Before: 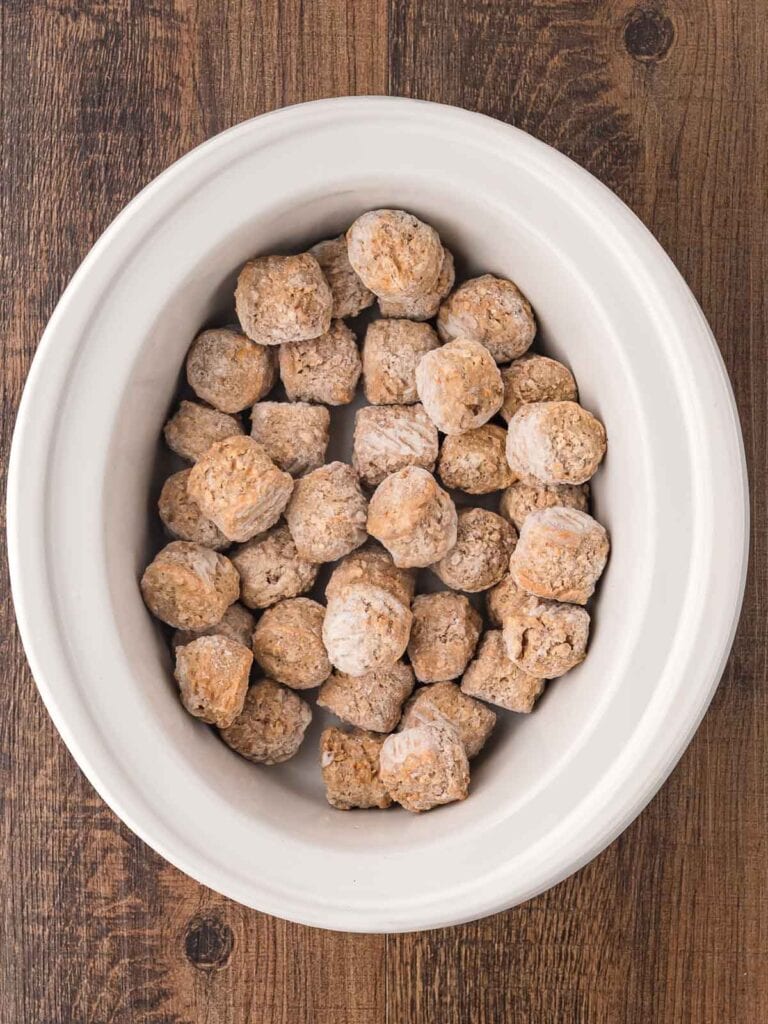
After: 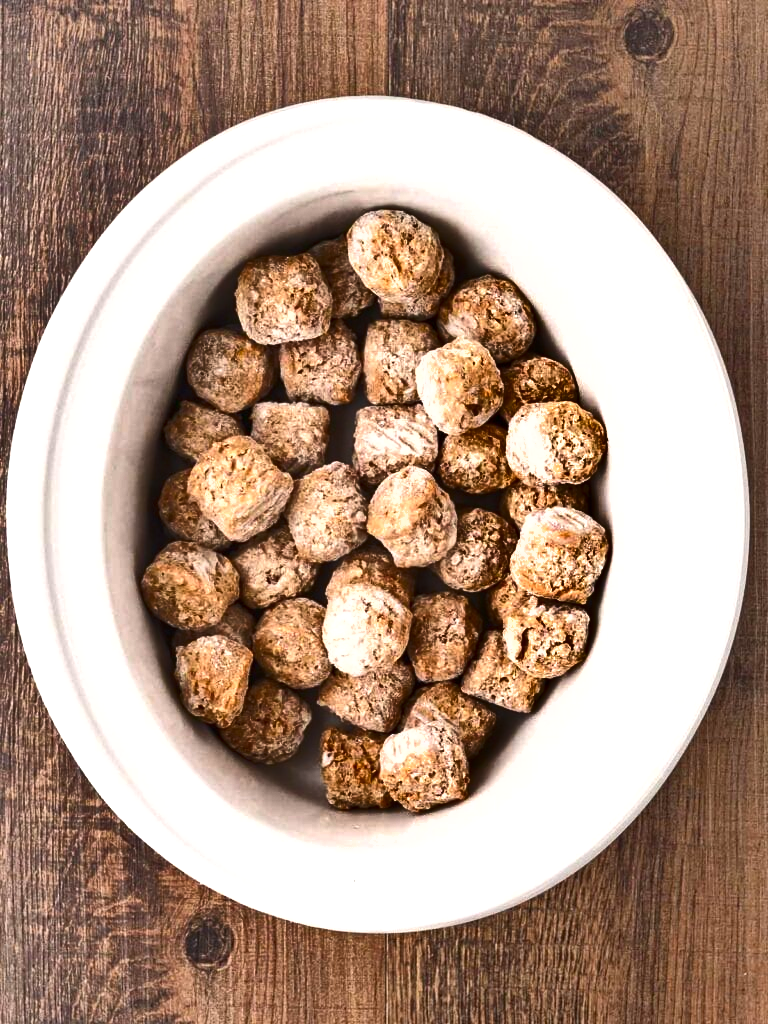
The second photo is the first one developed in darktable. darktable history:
shadows and highlights: shadows 18.02, highlights -83.73, soften with gaussian
exposure: black level correction 0, exposure 0.686 EV, compensate highlight preservation false
contrast brightness saturation: contrast 0.141
